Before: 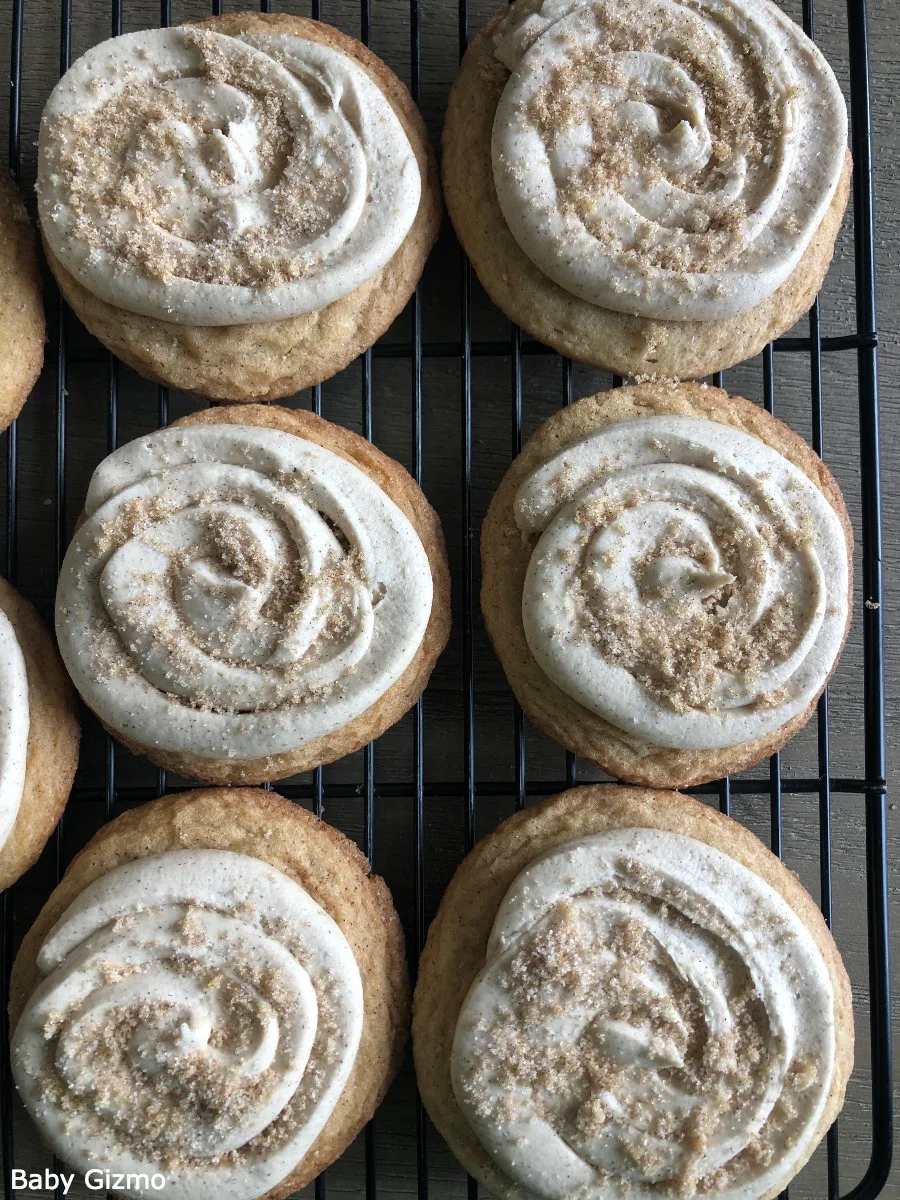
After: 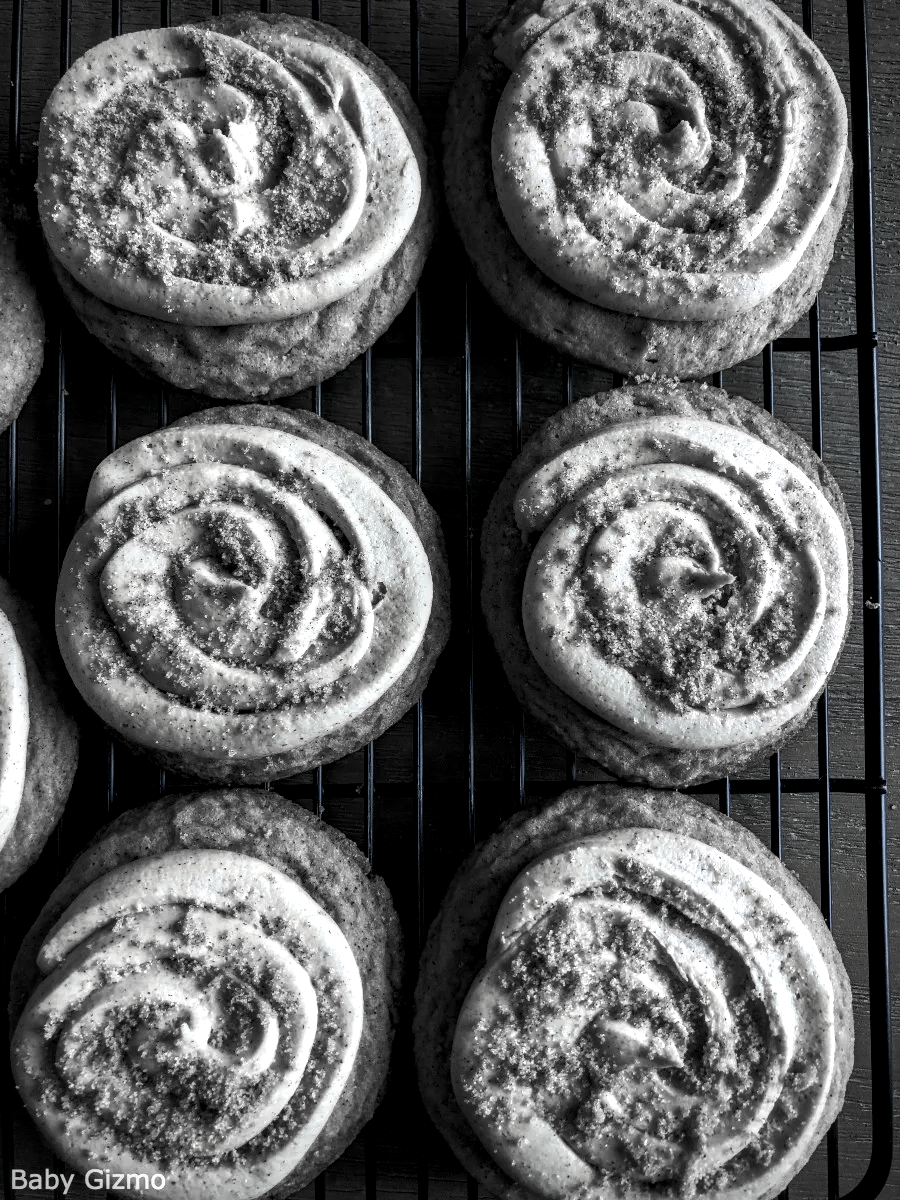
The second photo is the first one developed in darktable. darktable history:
local contrast: highlights 25%, detail 150%
color balance rgb: perceptual saturation grading › highlights -31.88%, perceptual saturation grading › mid-tones 5.8%, perceptual saturation grading › shadows 18.12%, perceptual brilliance grading › highlights 3.62%, perceptual brilliance grading › mid-tones -18.12%, perceptual brilliance grading › shadows -41.3%
color equalizer: saturation › red 0.231, saturation › orange 0.289, saturation › yellow 0.301, saturation › green 0.555, saturation › cyan 0.879, saturation › blue 0.867, saturation › lavender 0.763, saturation › magenta 0.254, brightness › red 0.578, brightness › orange 0.52, brightness › yellow 0.636, brightness › cyan 1.02, brightness › blue 1.02, brightness › magenta 0.694
color equalizer "1": saturation › red 0.231, saturation › orange 0.289, saturation › yellow 0.301, saturation › green 0.555, saturation › cyan 0.879, saturation › blue 0.867, saturation › lavender 0.763, saturation › magenta 0.254
vignetting: on, module defaults
